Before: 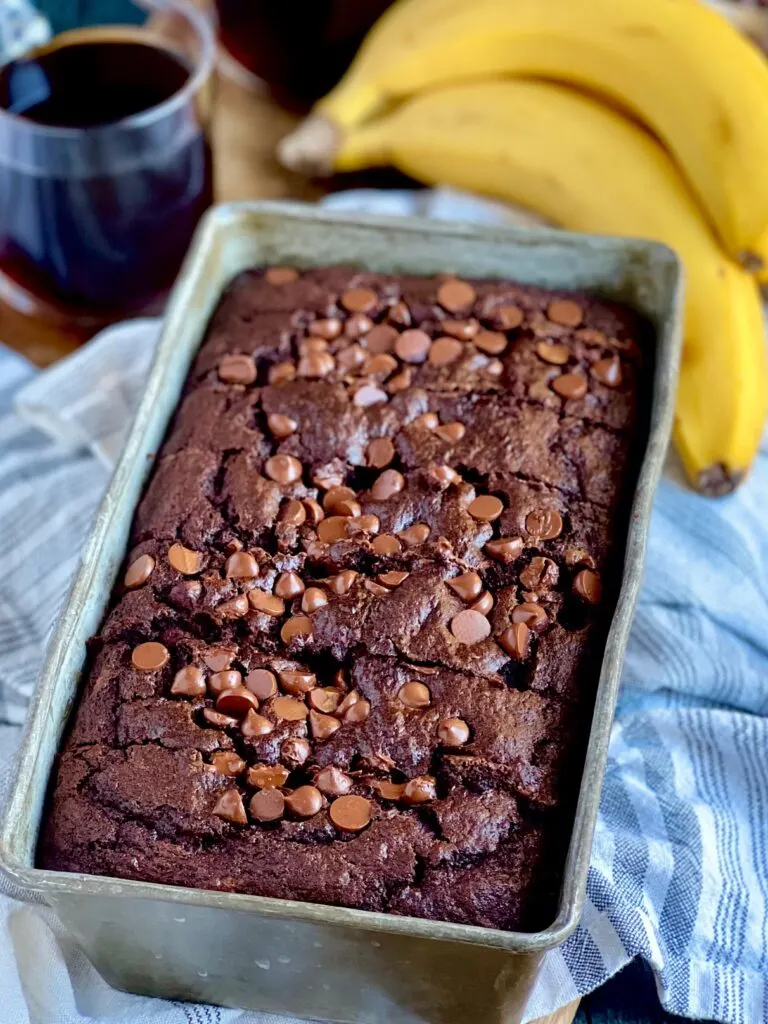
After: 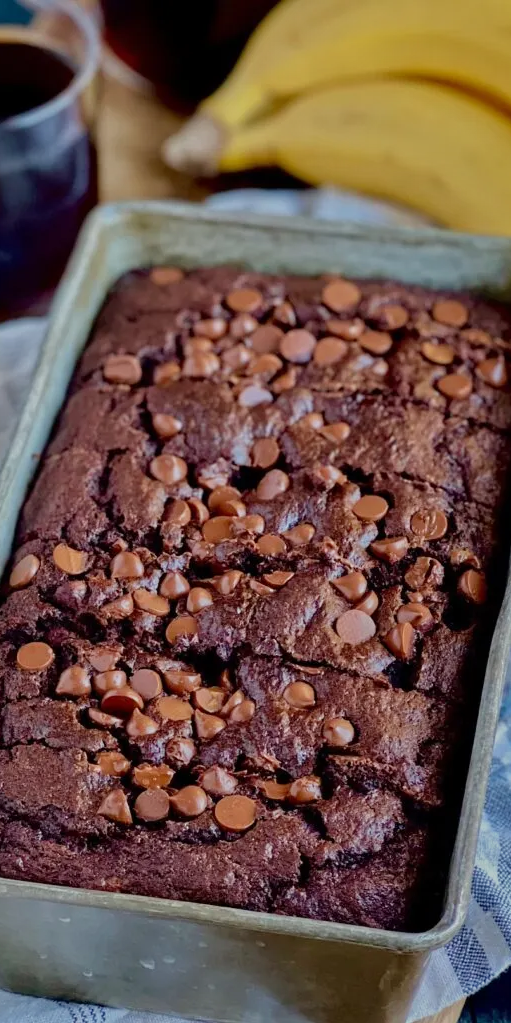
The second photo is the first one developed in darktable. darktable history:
tone equalizer: -8 EV -0.002 EV, -7 EV 0.005 EV, -6 EV -0.008 EV, -5 EV 0.007 EV, -4 EV -0.042 EV, -3 EV -0.233 EV, -2 EV -0.662 EV, -1 EV -0.983 EV, +0 EV -0.969 EV, smoothing diameter 2%, edges refinement/feathering 20, mask exposure compensation -1.57 EV, filter diffusion 5
crop and rotate: left 15.055%, right 18.278%
